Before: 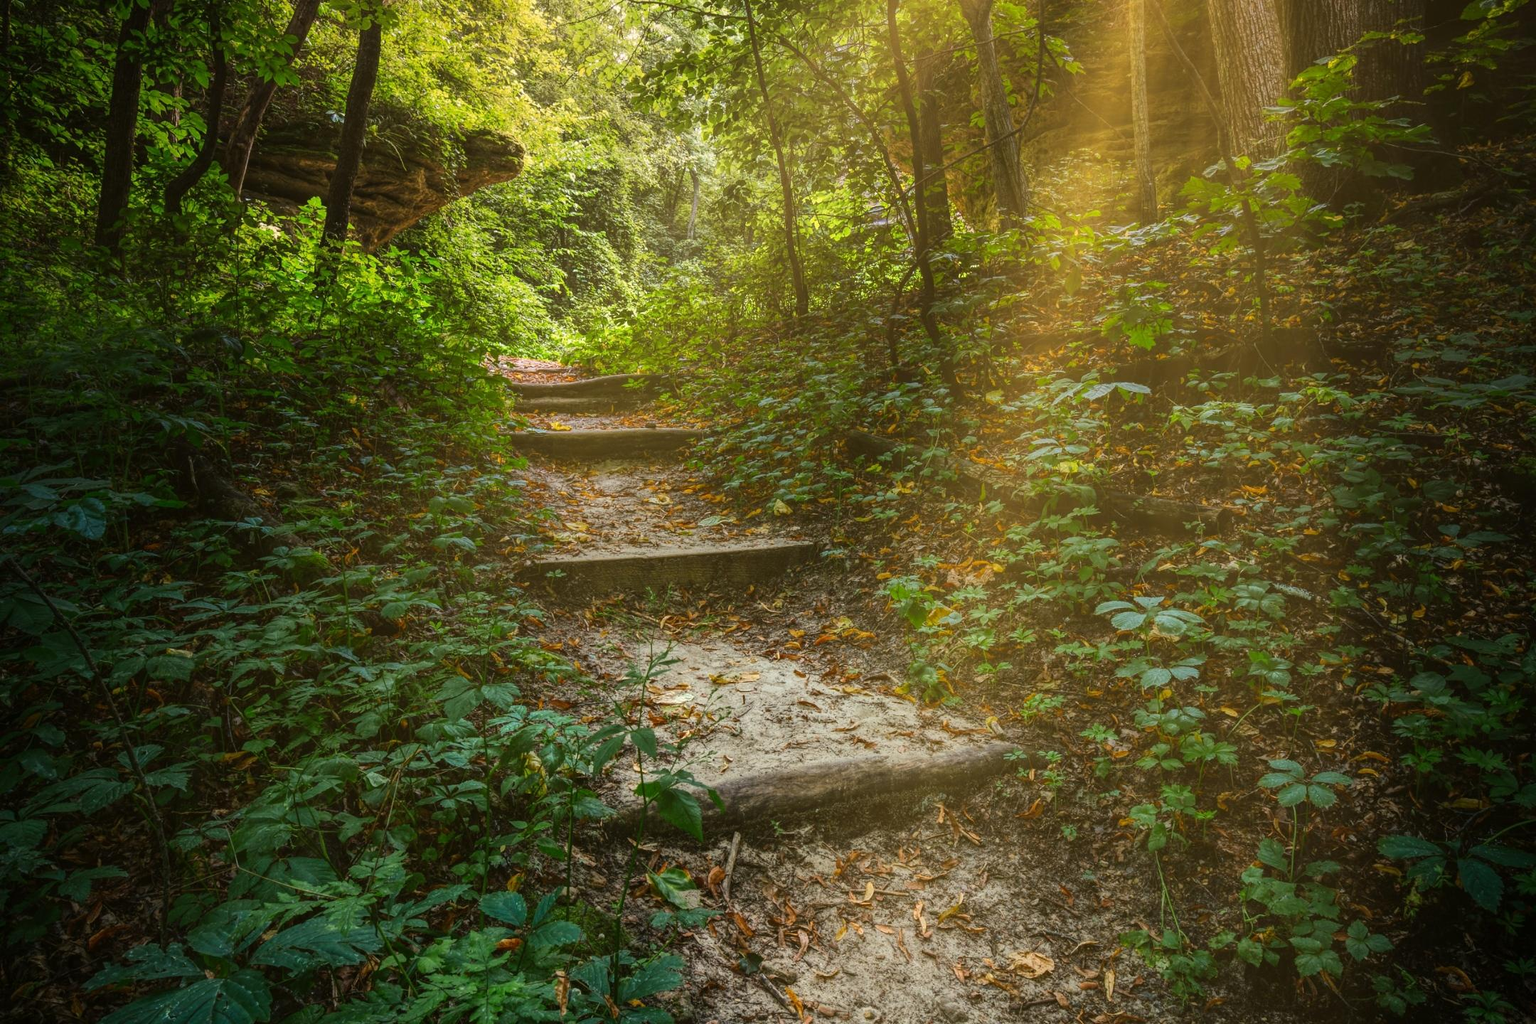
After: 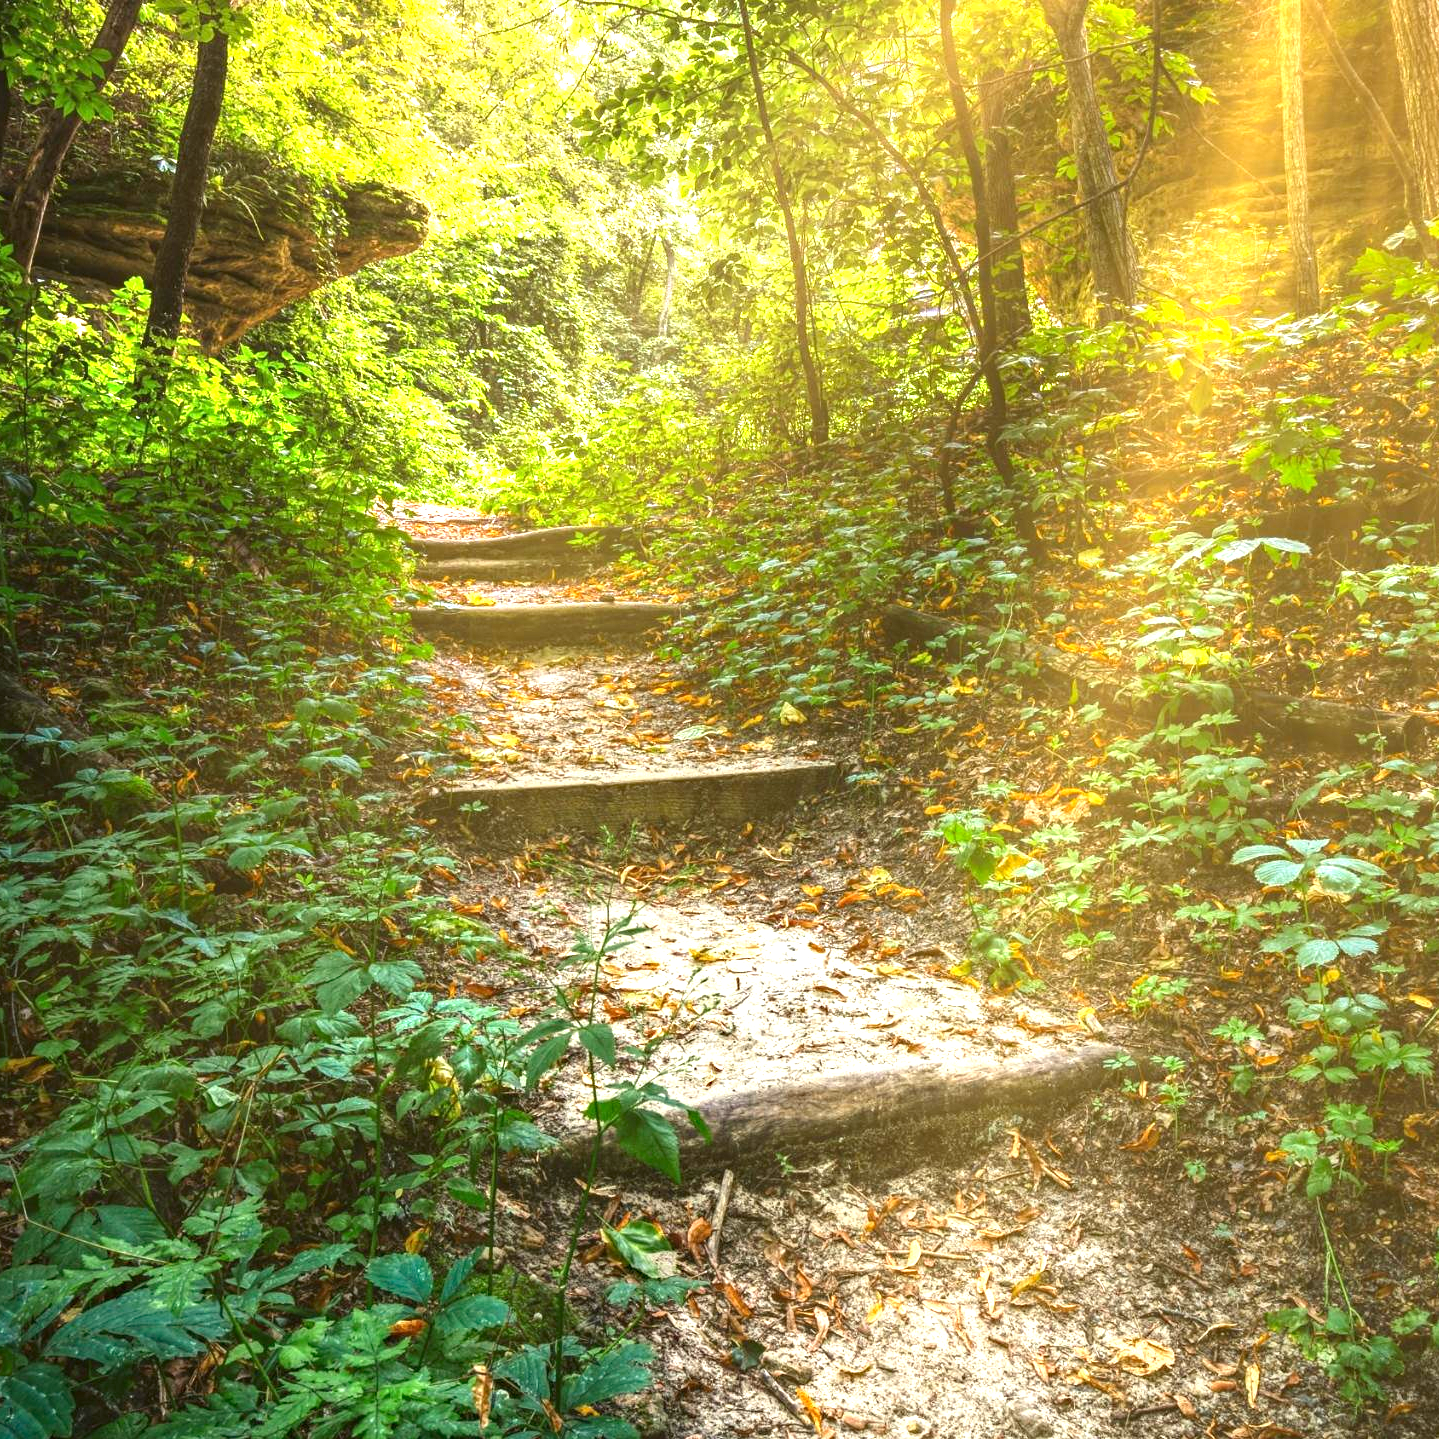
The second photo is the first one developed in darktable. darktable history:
crop and rotate: left 14.292%, right 19.041%
haze removal: compatibility mode true, adaptive false
exposure: black level correction 0, exposure 1.5 EV, compensate exposure bias true, compensate highlight preservation false
base curve: preserve colors none
